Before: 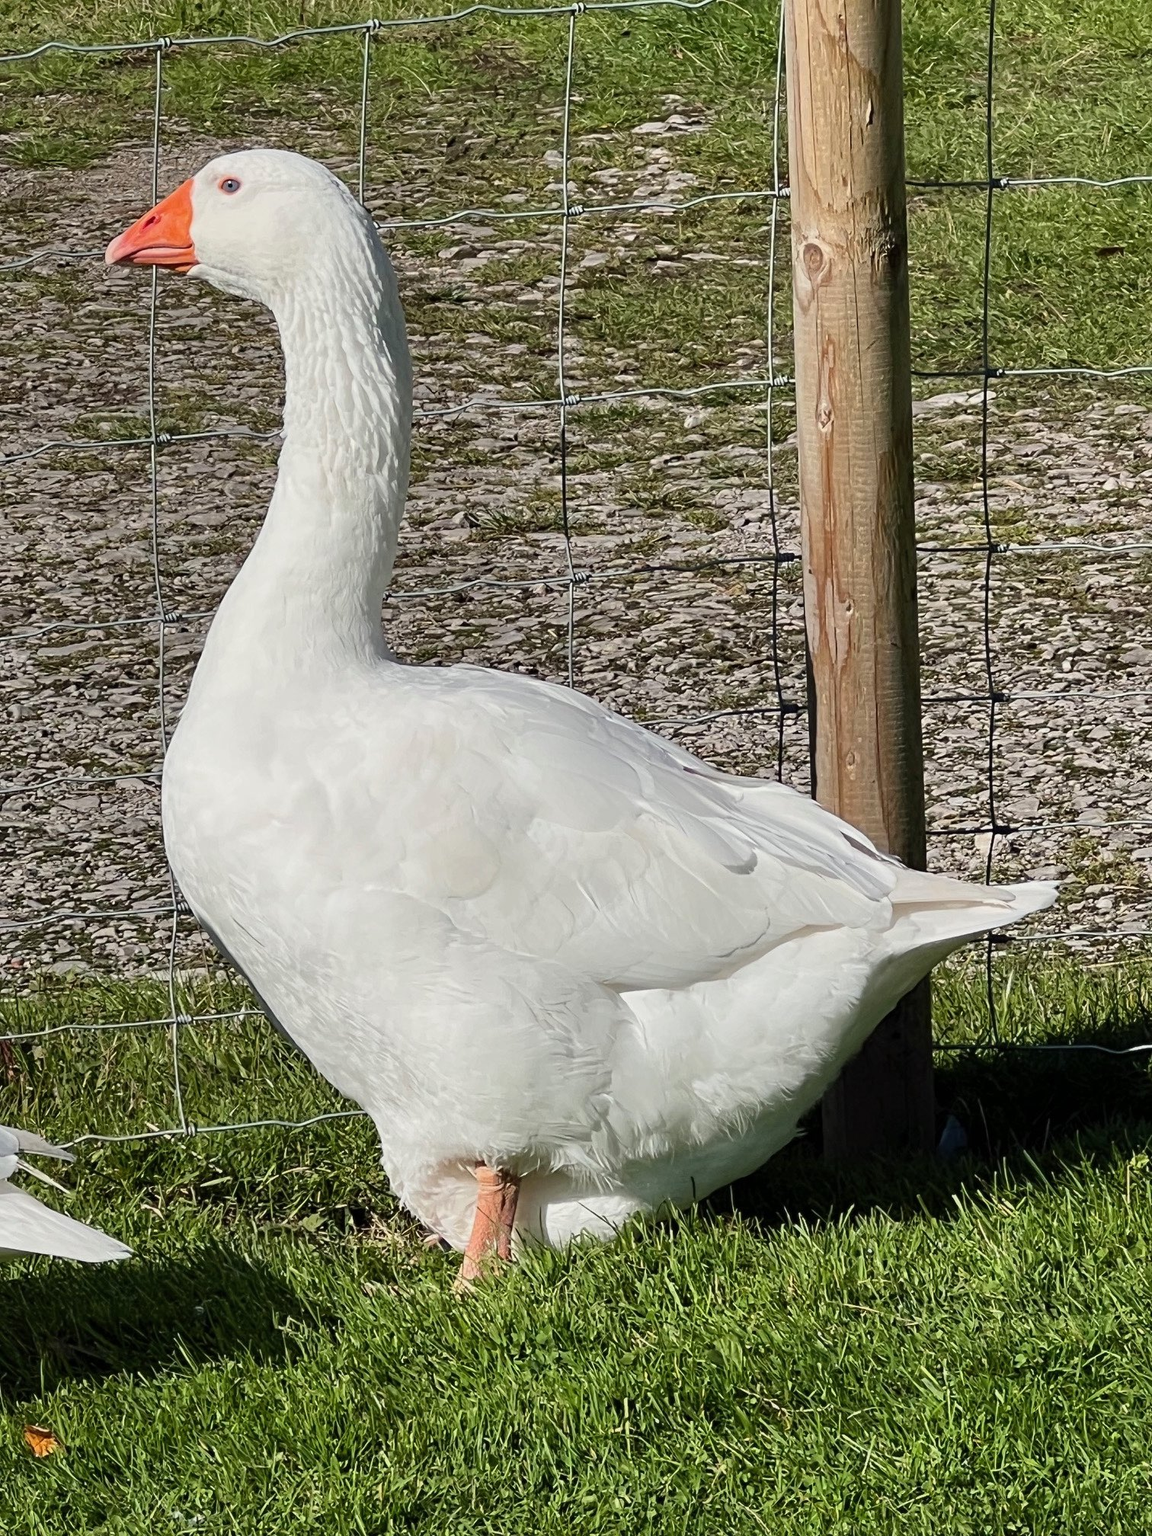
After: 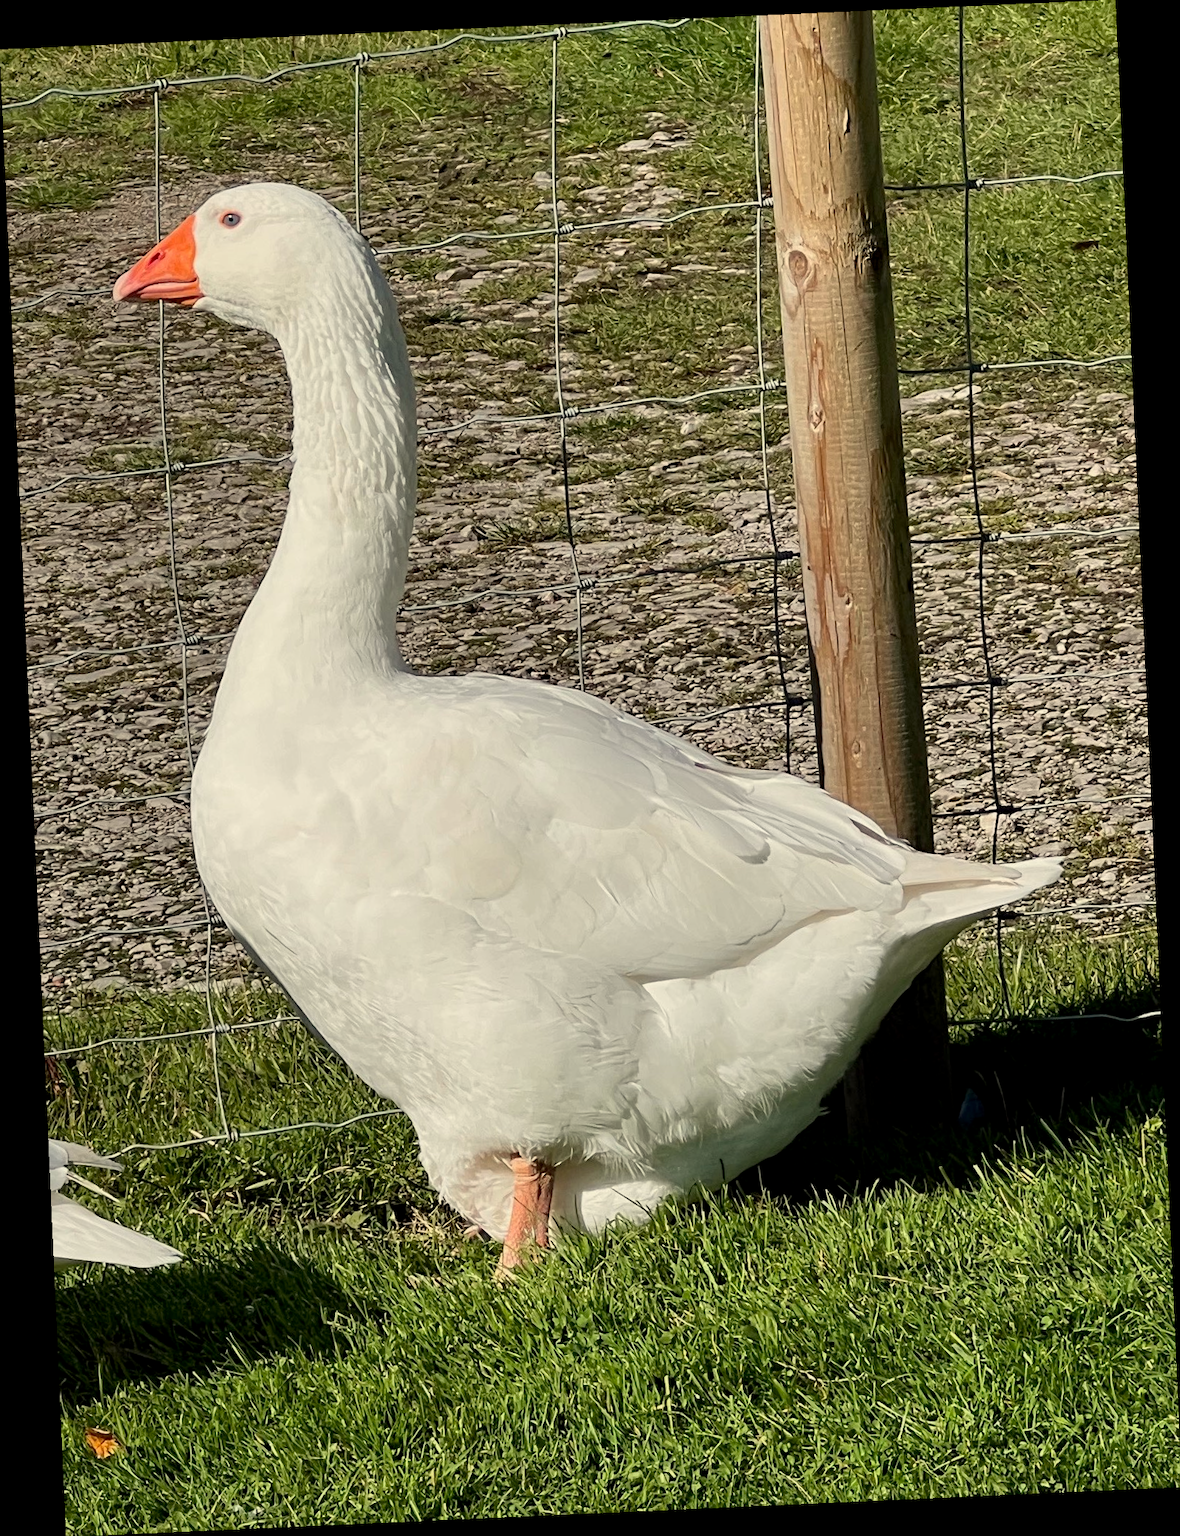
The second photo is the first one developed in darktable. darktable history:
white balance: red 1.029, blue 0.92
rotate and perspective: rotation -2.56°, automatic cropping off
